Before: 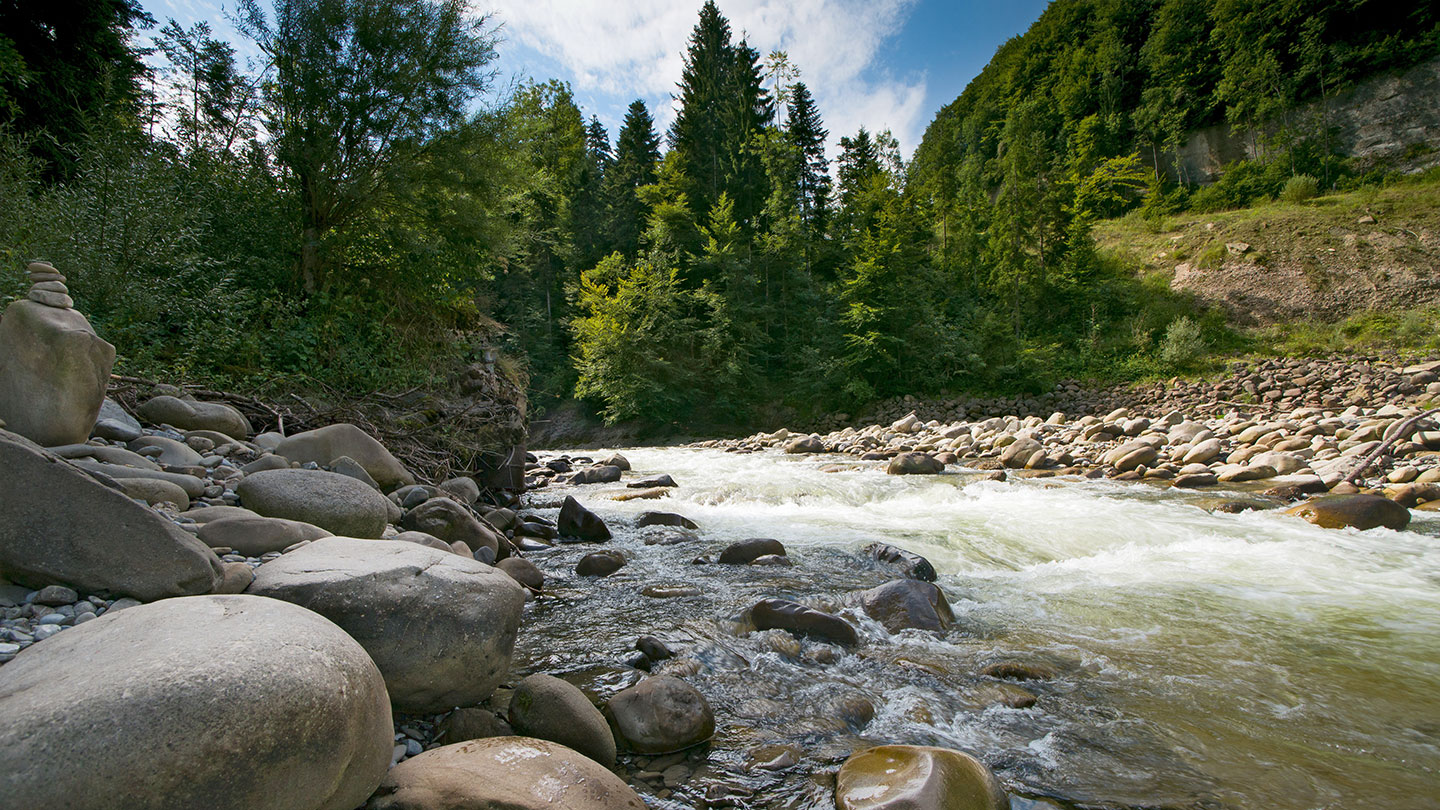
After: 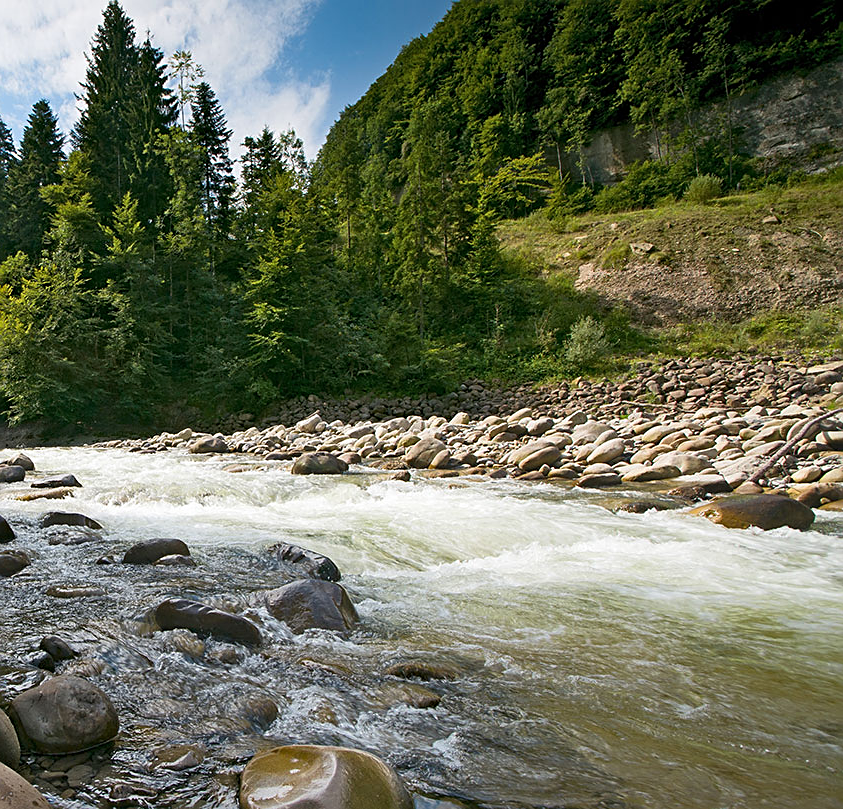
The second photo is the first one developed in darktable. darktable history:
crop: left 41.402%
sharpen: on, module defaults
